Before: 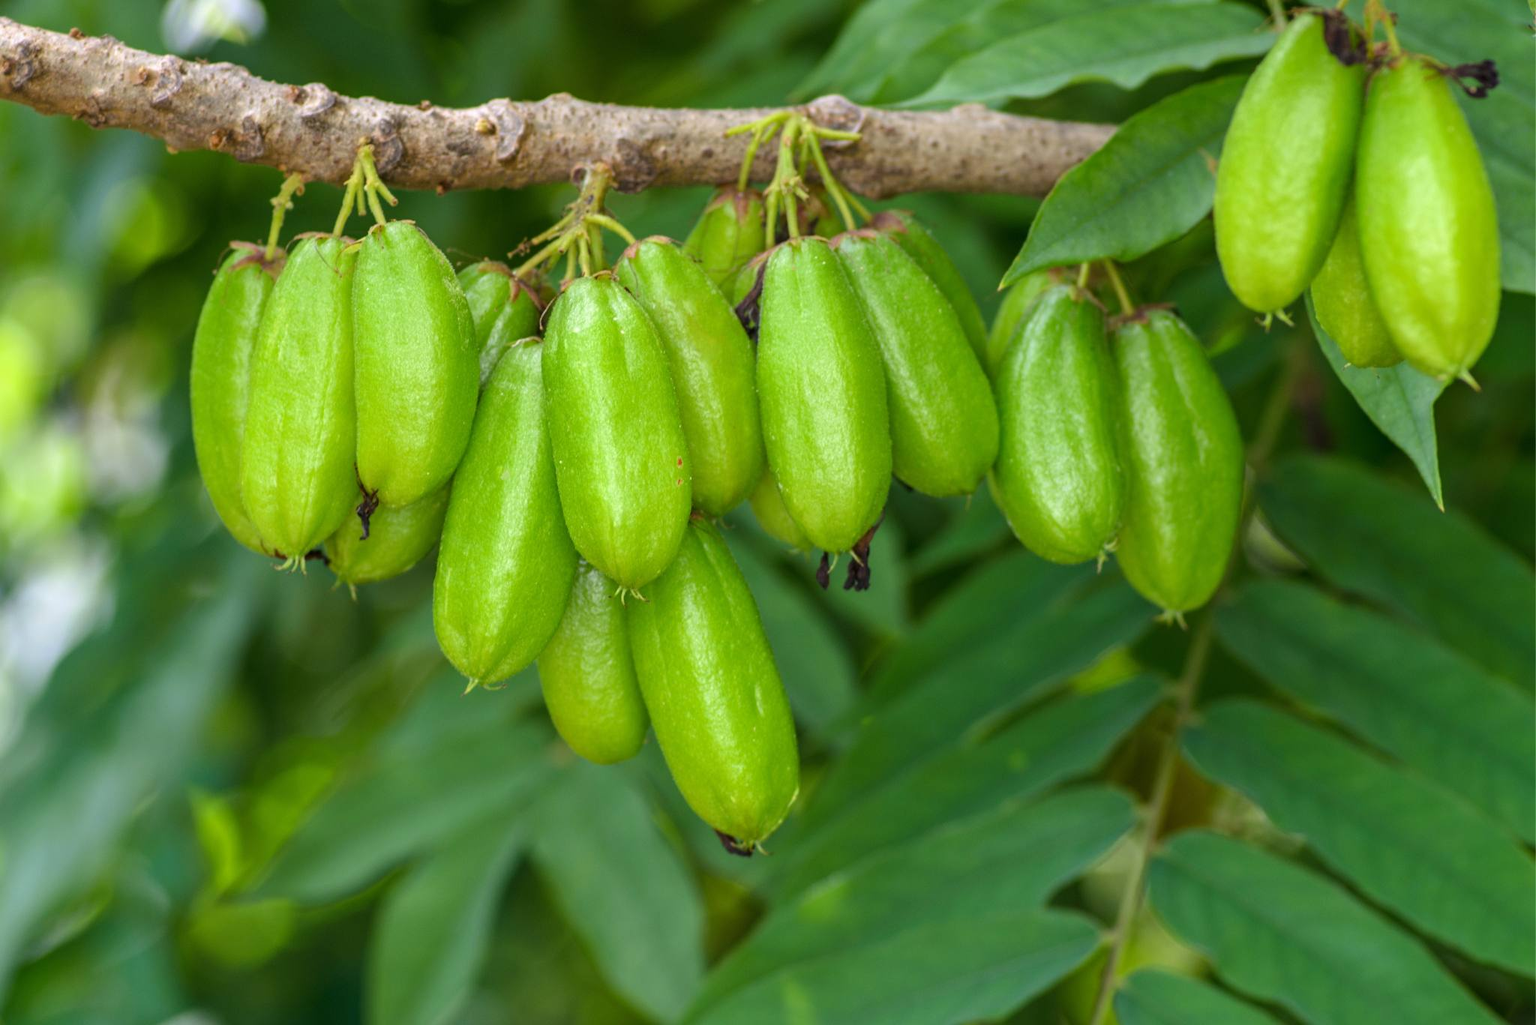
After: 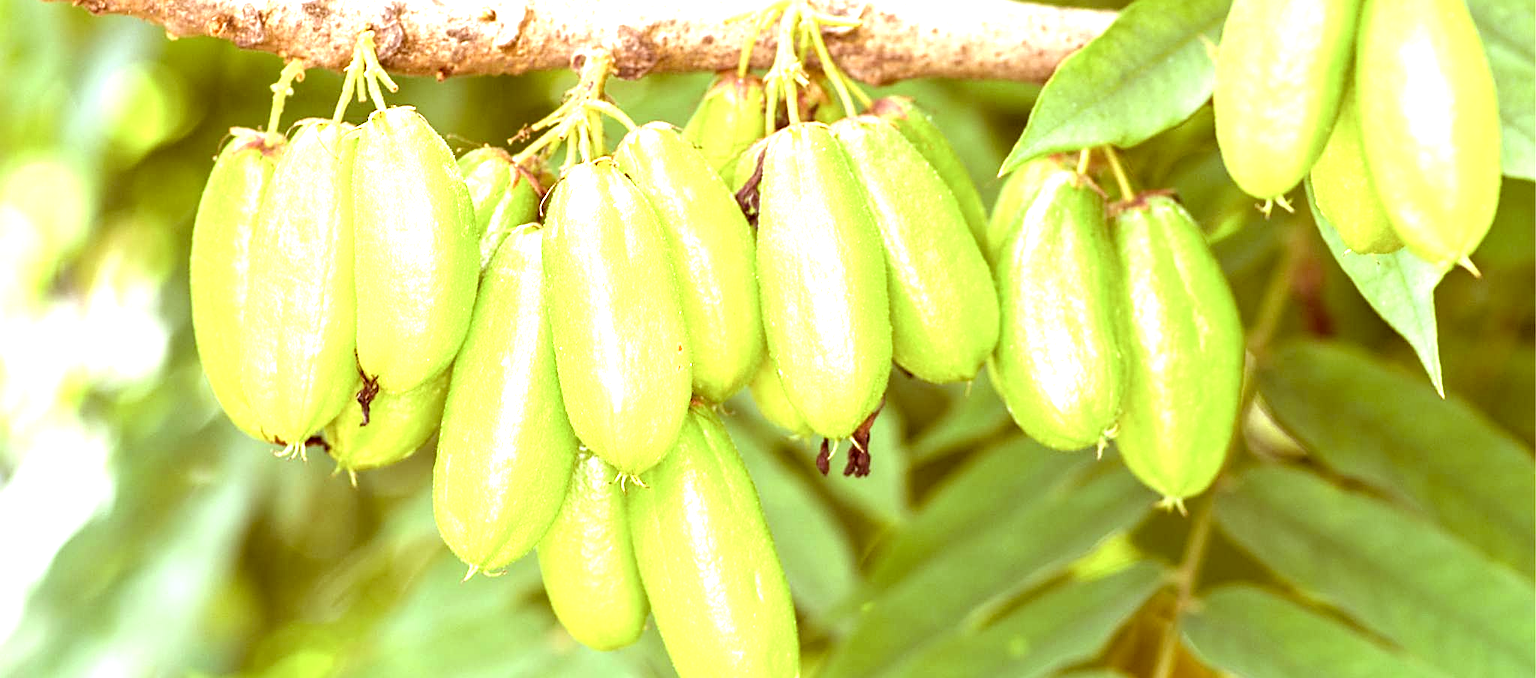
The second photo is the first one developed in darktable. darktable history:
exposure: black level correction 0.001, exposure 1.73 EV, compensate highlight preservation false
sharpen: on, module defaults
crop: top 11.172%, bottom 22.691%
tone equalizer: -8 EV -0.386 EV, -7 EV -0.393 EV, -6 EV -0.311 EV, -5 EV -0.229 EV, -3 EV 0.218 EV, -2 EV 0.309 EV, -1 EV 0.367 EV, +0 EV 0.395 EV
color correction: highlights a* 9.4, highlights b* 8.51, shadows a* 39.93, shadows b* 39.98, saturation 0.788
